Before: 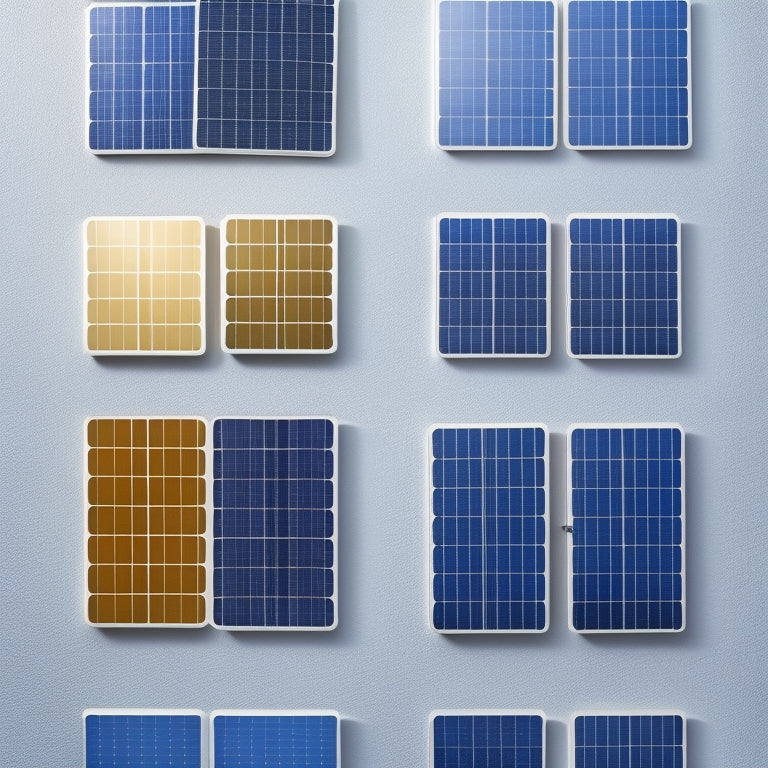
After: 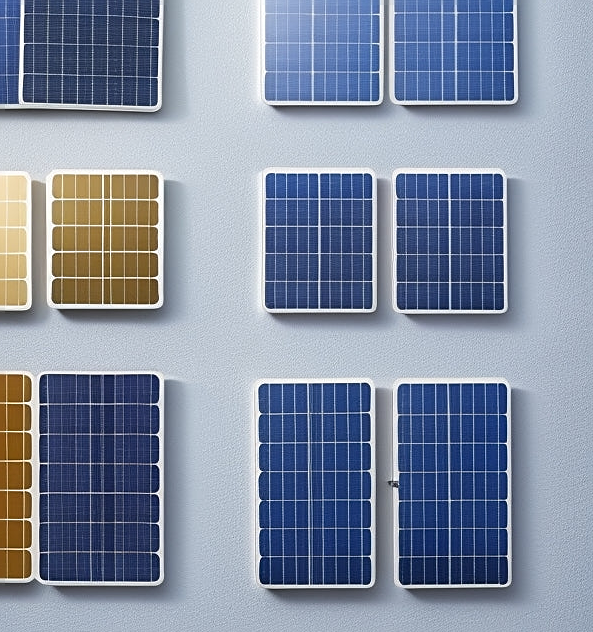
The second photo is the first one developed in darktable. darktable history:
exposure: black level correction 0.001, compensate highlight preservation false
crop: left 22.773%, top 5.923%, bottom 11.763%
contrast brightness saturation: contrast 0.015, saturation -0.07
sharpen: on, module defaults
